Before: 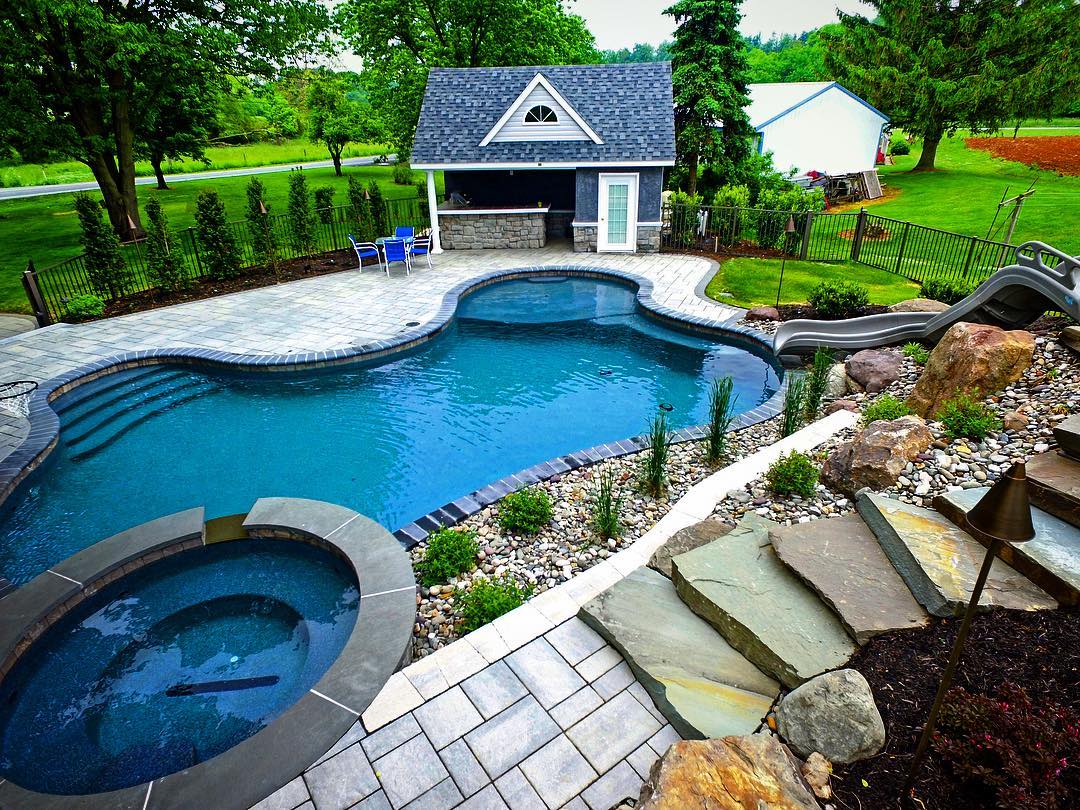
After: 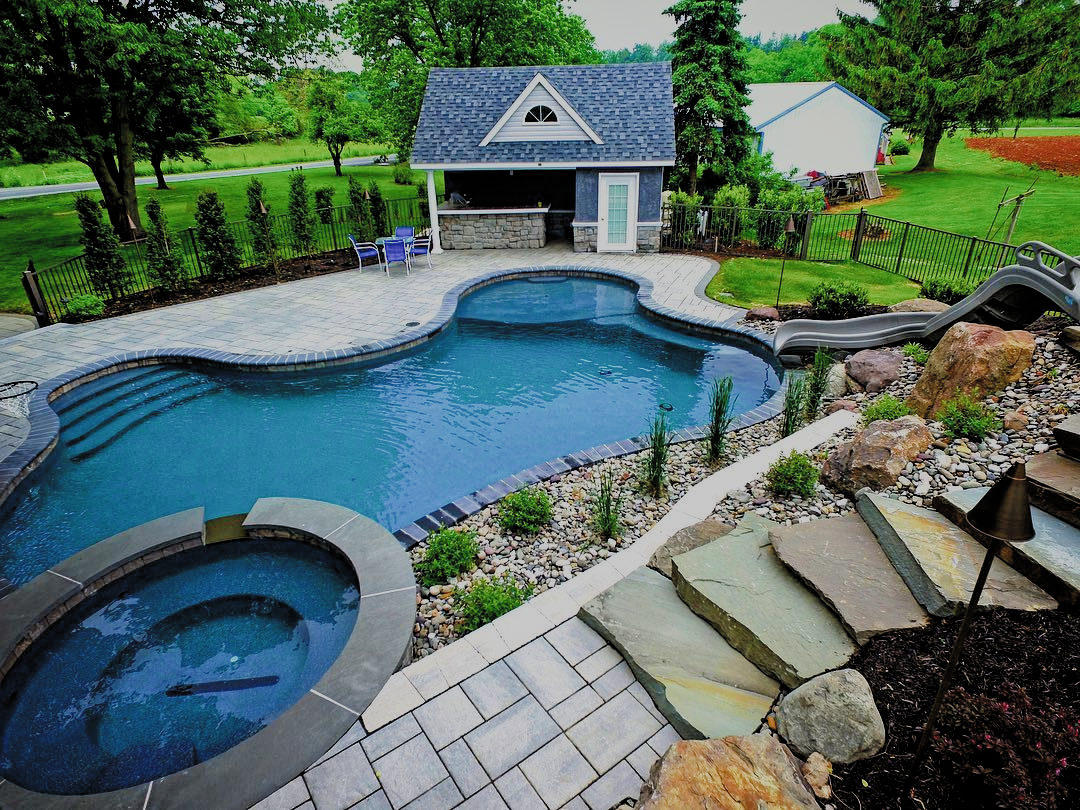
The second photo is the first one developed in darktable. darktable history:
filmic rgb: black relative exposure -6.52 EV, white relative exposure 4.73 EV, hardness 3.11, contrast 0.806, color science v4 (2020)
